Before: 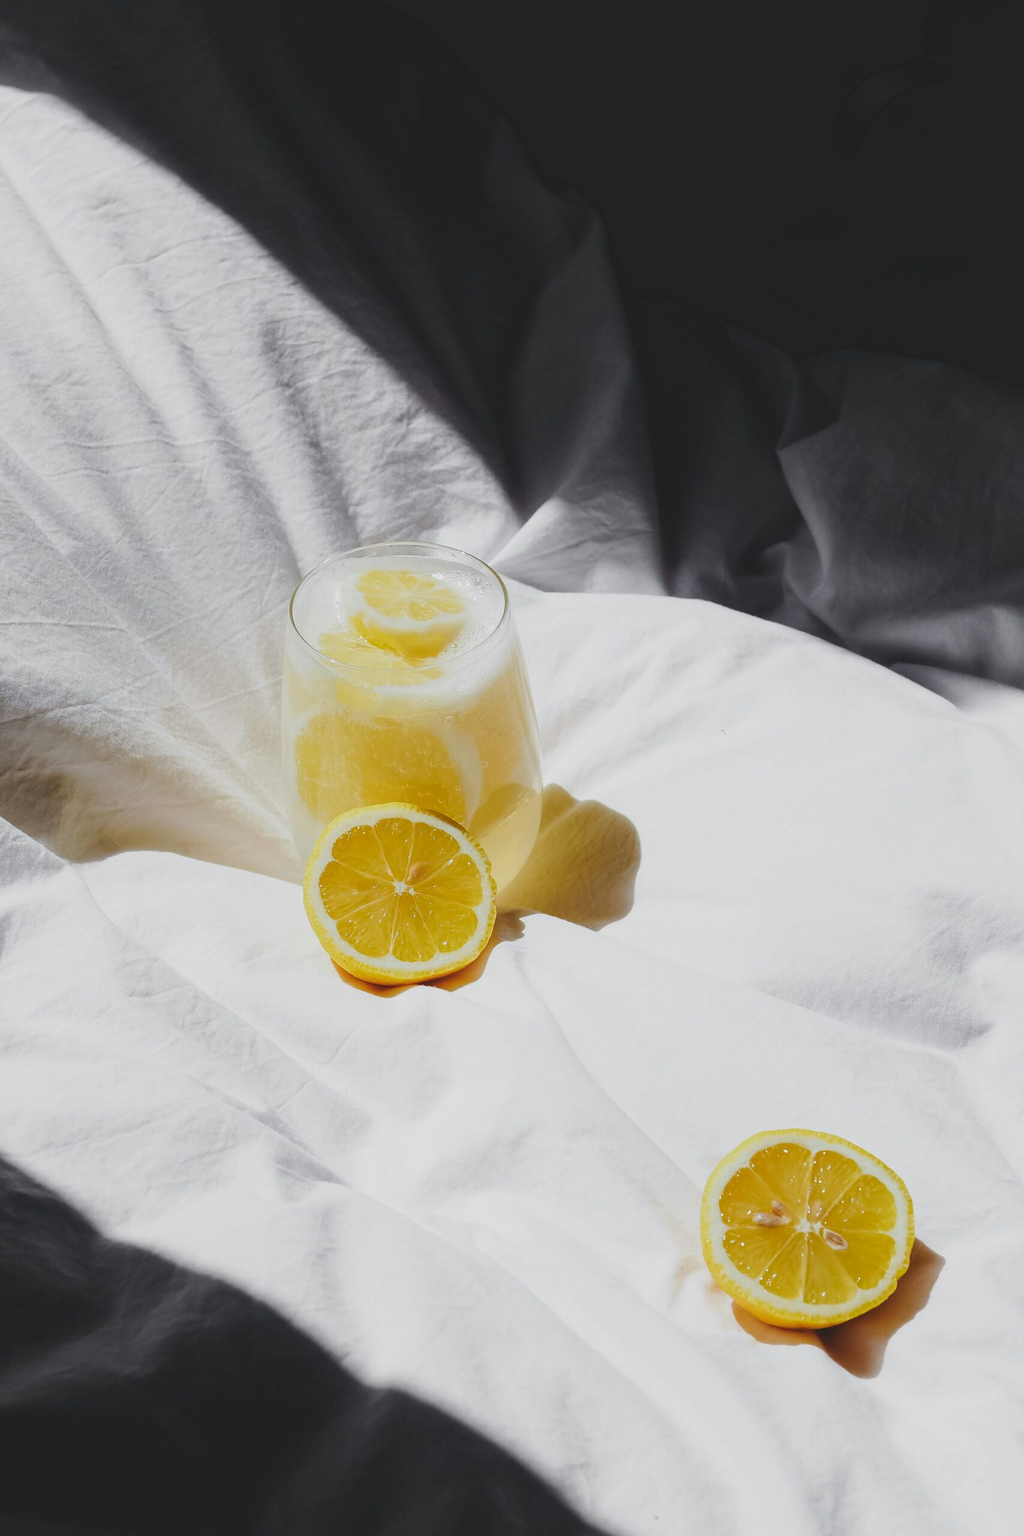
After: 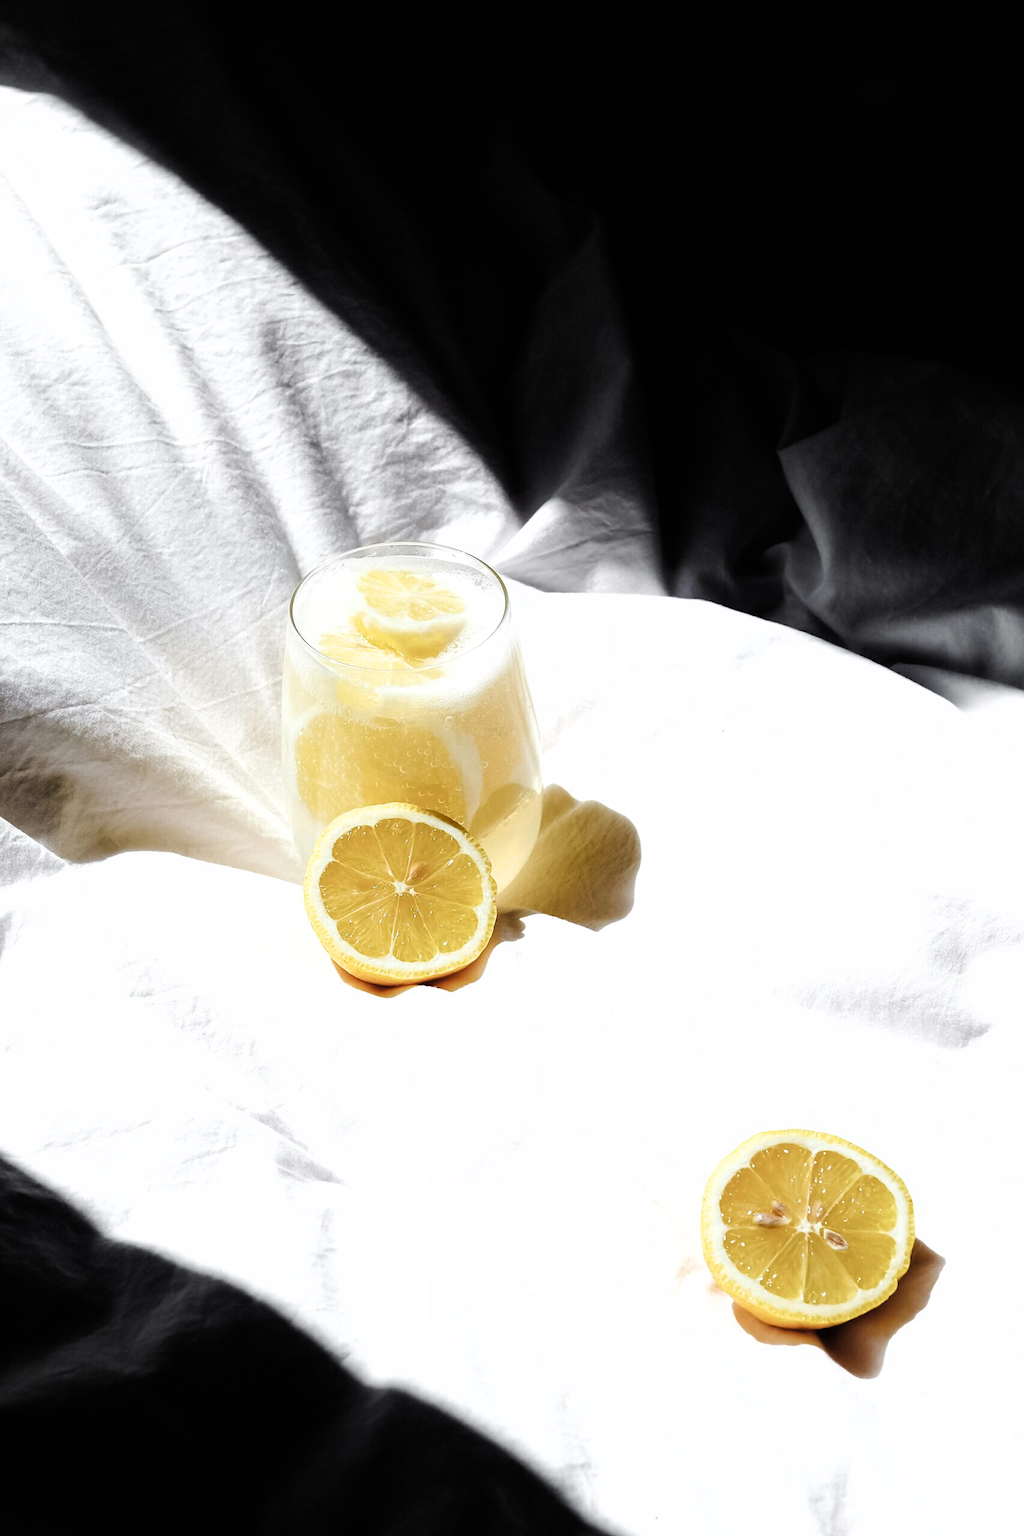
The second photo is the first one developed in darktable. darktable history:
filmic rgb: black relative exposure -8.18 EV, white relative exposure 2.24 EV, hardness 7.2, latitude 85.26%, contrast 1.683, highlights saturation mix -3.41%, shadows ↔ highlights balance -2.51%, iterations of high-quality reconstruction 10
